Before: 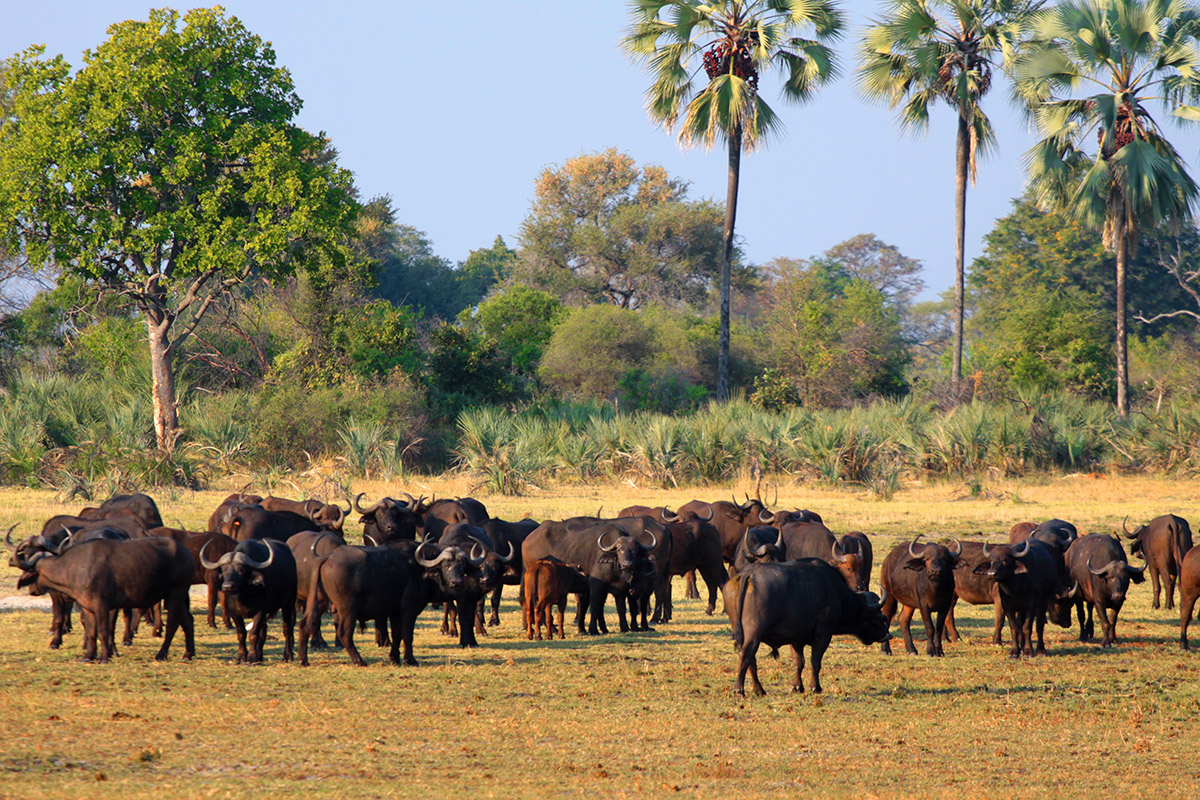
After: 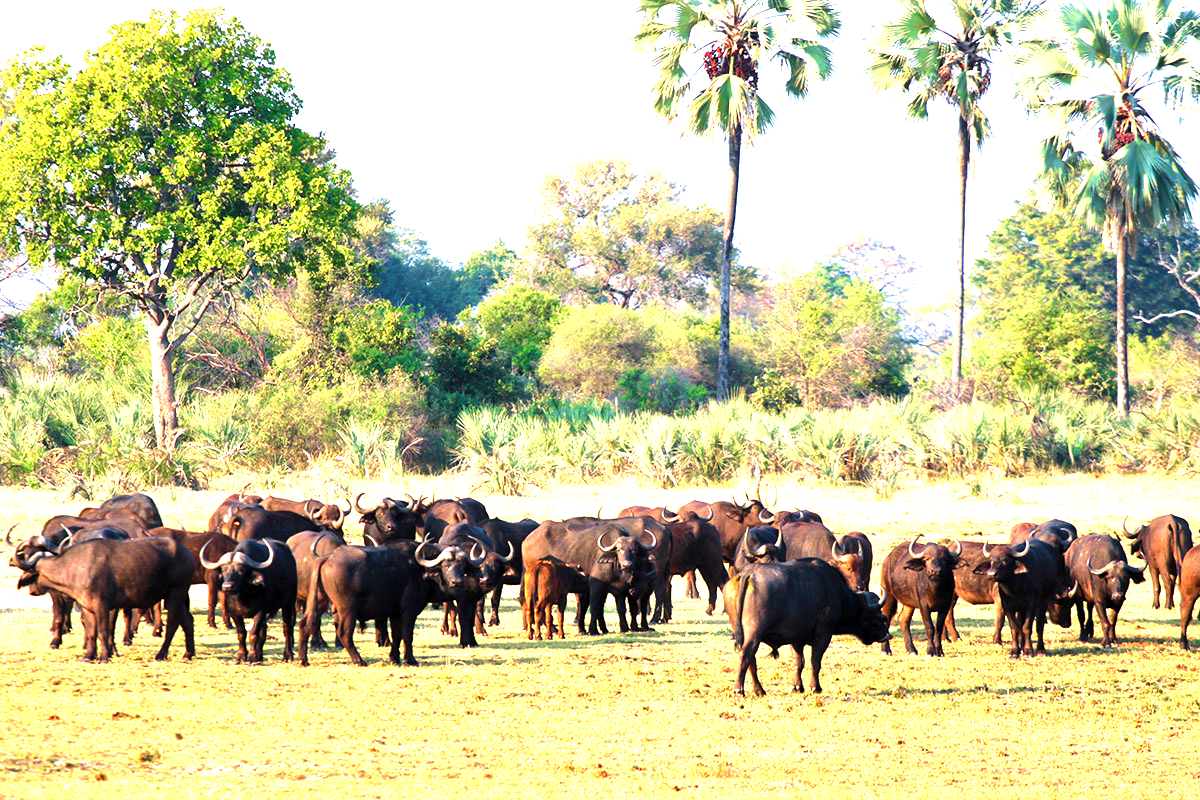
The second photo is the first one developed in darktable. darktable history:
levels: levels [0.012, 0.367, 0.697]
velvia: on, module defaults
exposure: black level correction 0, exposure 0.7 EV, compensate exposure bias true, compensate highlight preservation false
